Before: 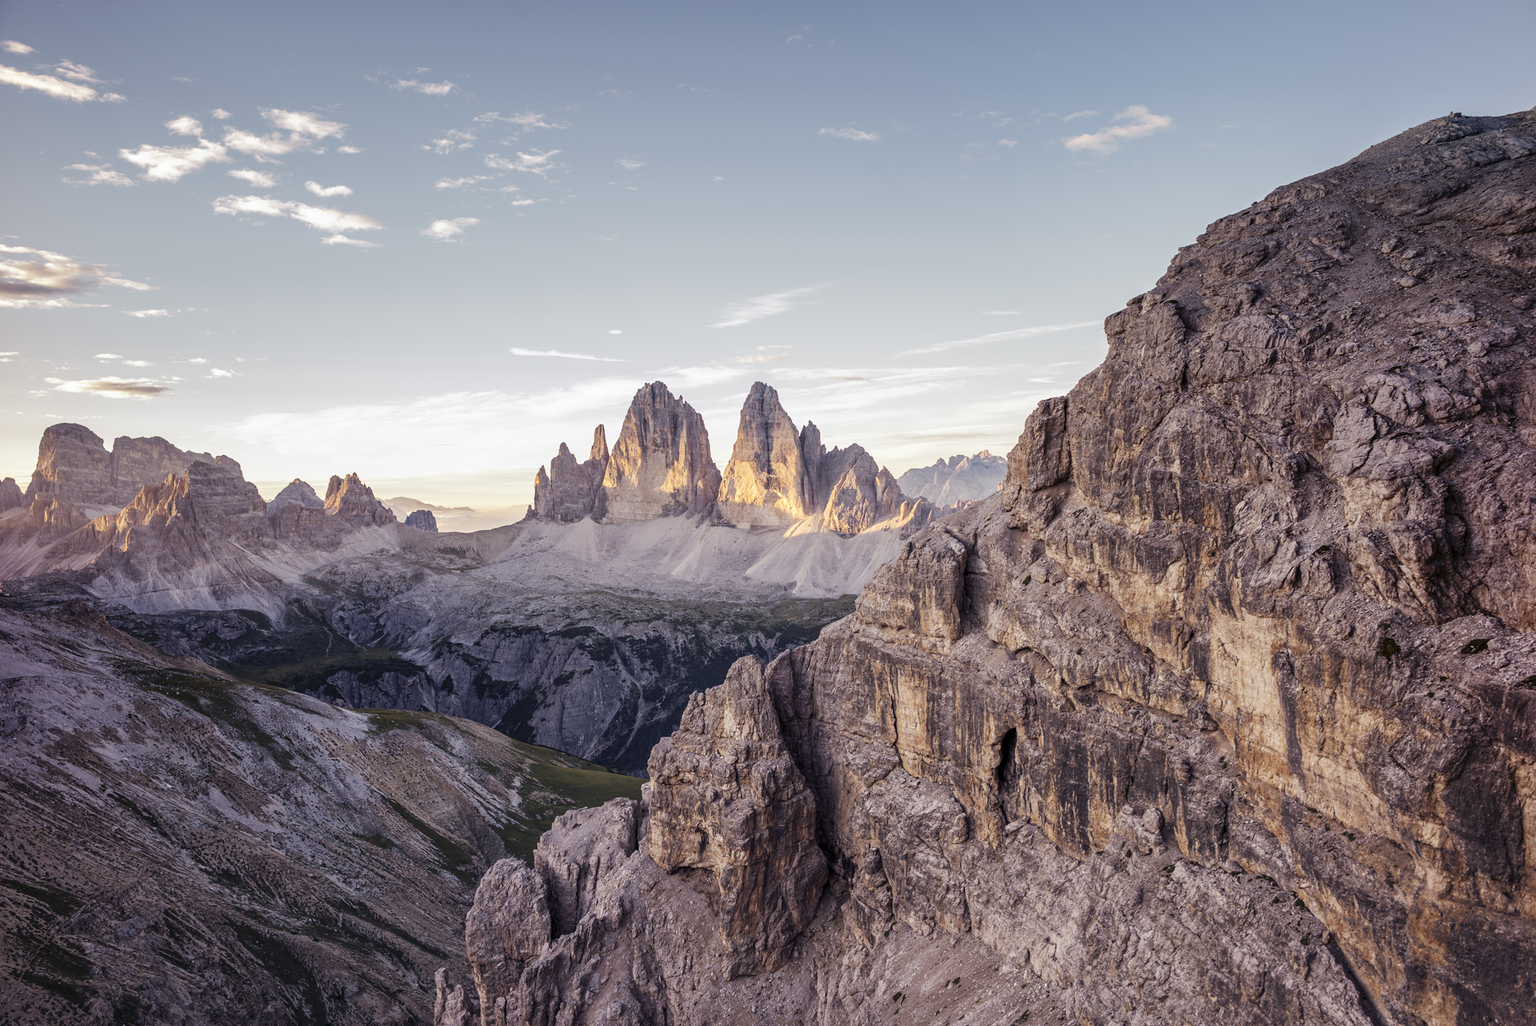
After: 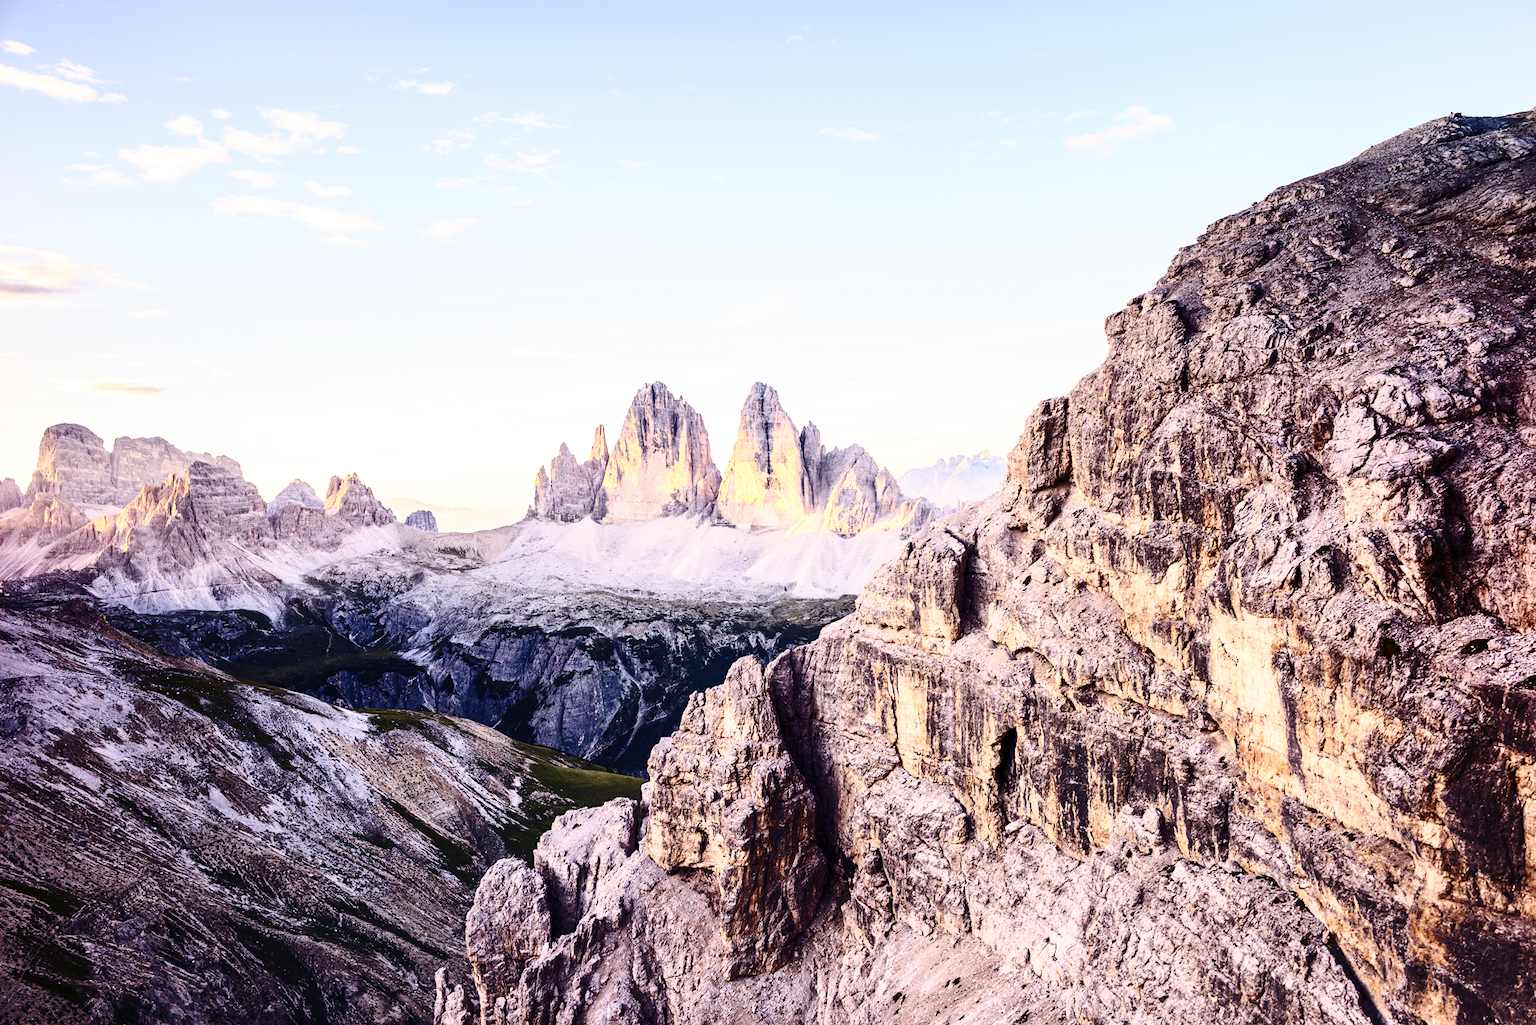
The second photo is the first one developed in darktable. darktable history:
base curve: curves: ch0 [(0, 0) (0.028, 0.03) (0.121, 0.232) (0.46, 0.748) (0.859, 0.968) (1, 1)], preserve colors none
contrast brightness saturation: contrast 0.408, brightness 0.052, saturation 0.256
